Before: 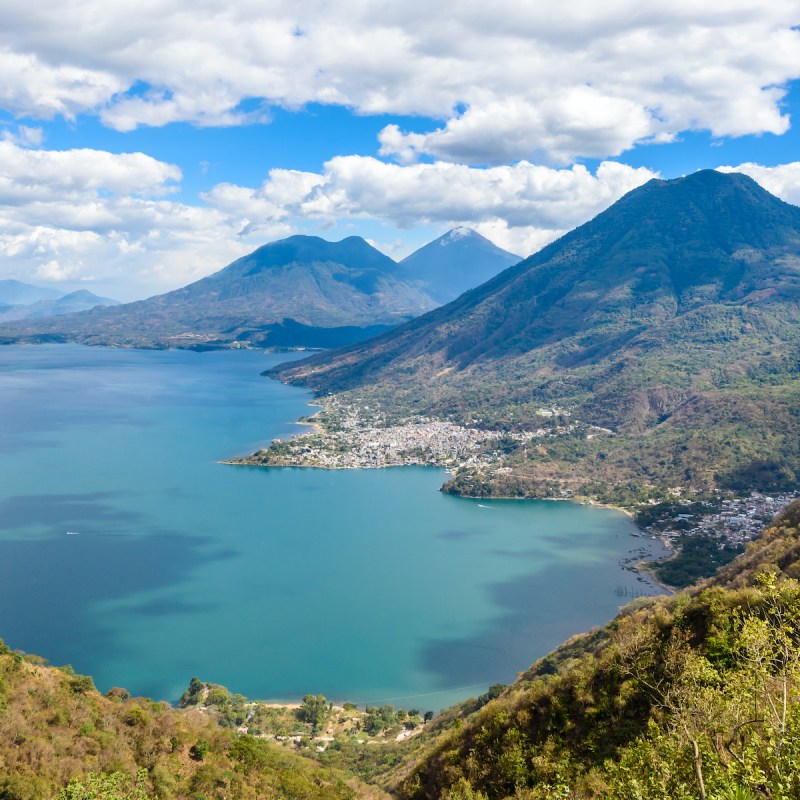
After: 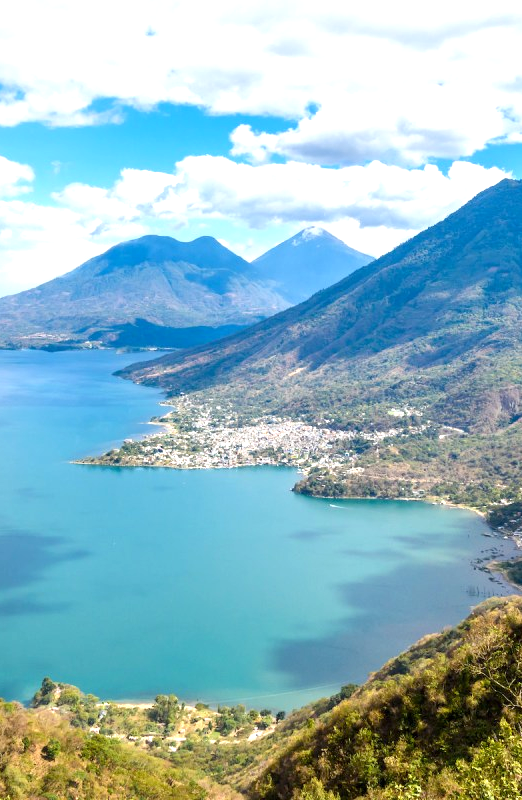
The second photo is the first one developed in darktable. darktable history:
exposure: black level correction 0.001, exposure 0.673 EV, compensate highlight preservation false
tone equalizer: on, module defaults
crop and rotate: left 18.623%, right 16.056%
